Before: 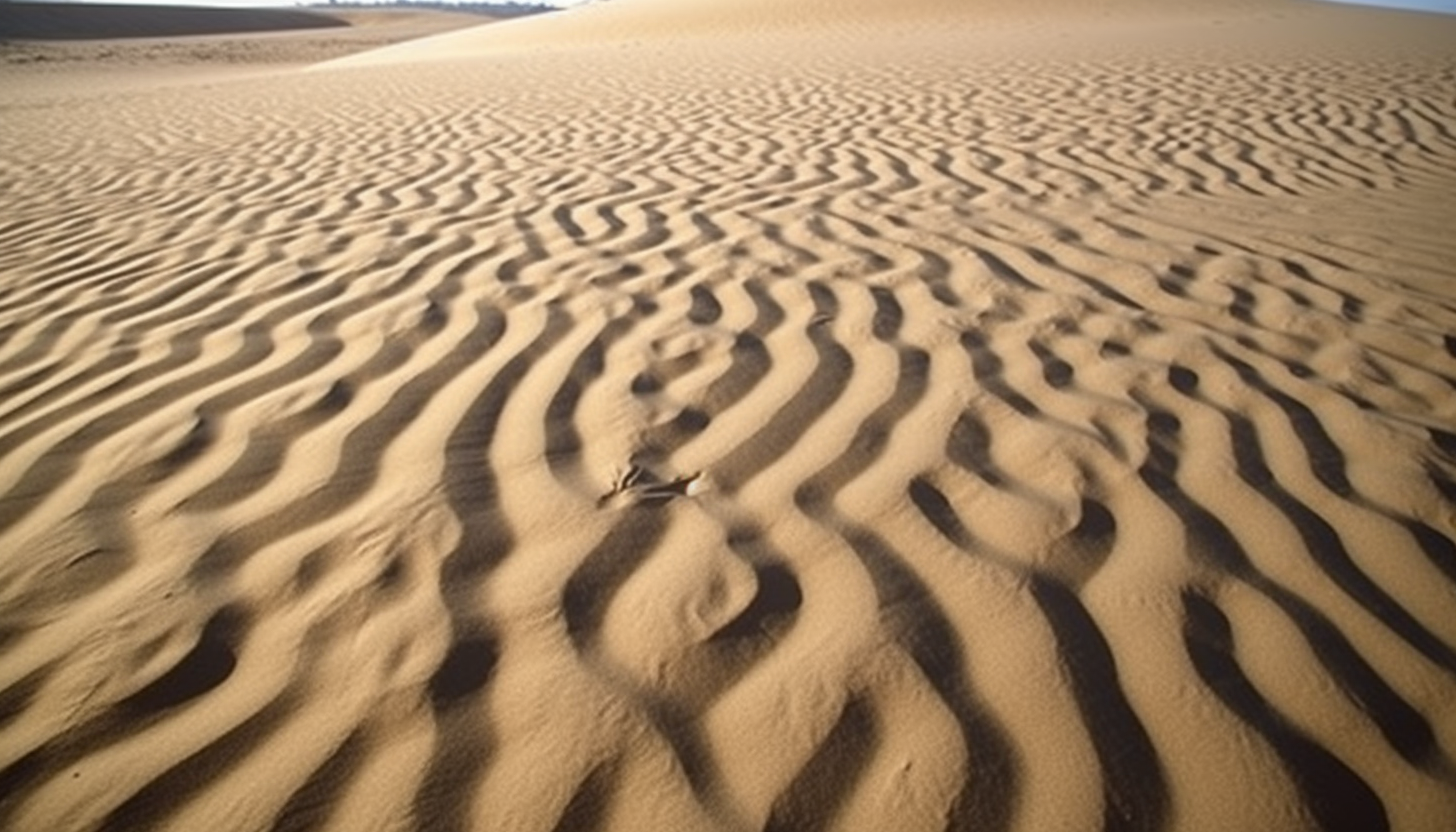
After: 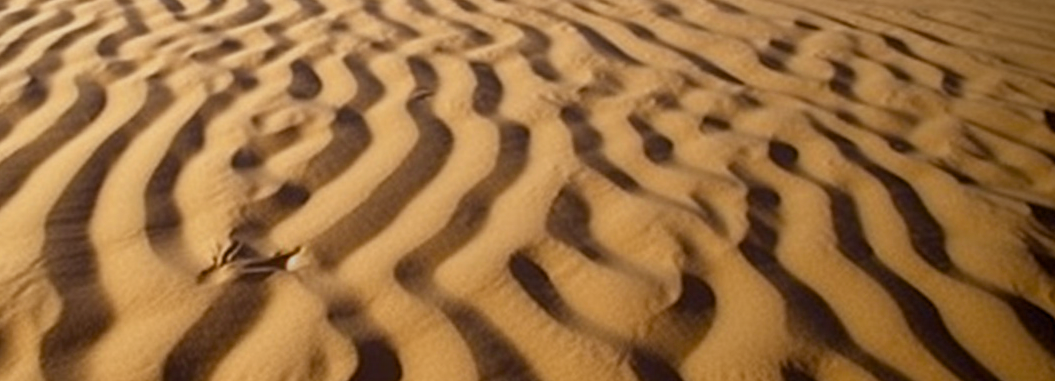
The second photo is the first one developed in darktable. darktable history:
exposure: exposure -0.334 EV, compensate highlight preservation false
crop and rotate: left 27.508%, top 27.097%, bottom 26.997%
color balance rgb: power › chroma 1.038%, power › hue 27.83°, global offset › luminance -0.505%, perceptual saturation grading › global saturation 25.221%, global vibrance 20%
